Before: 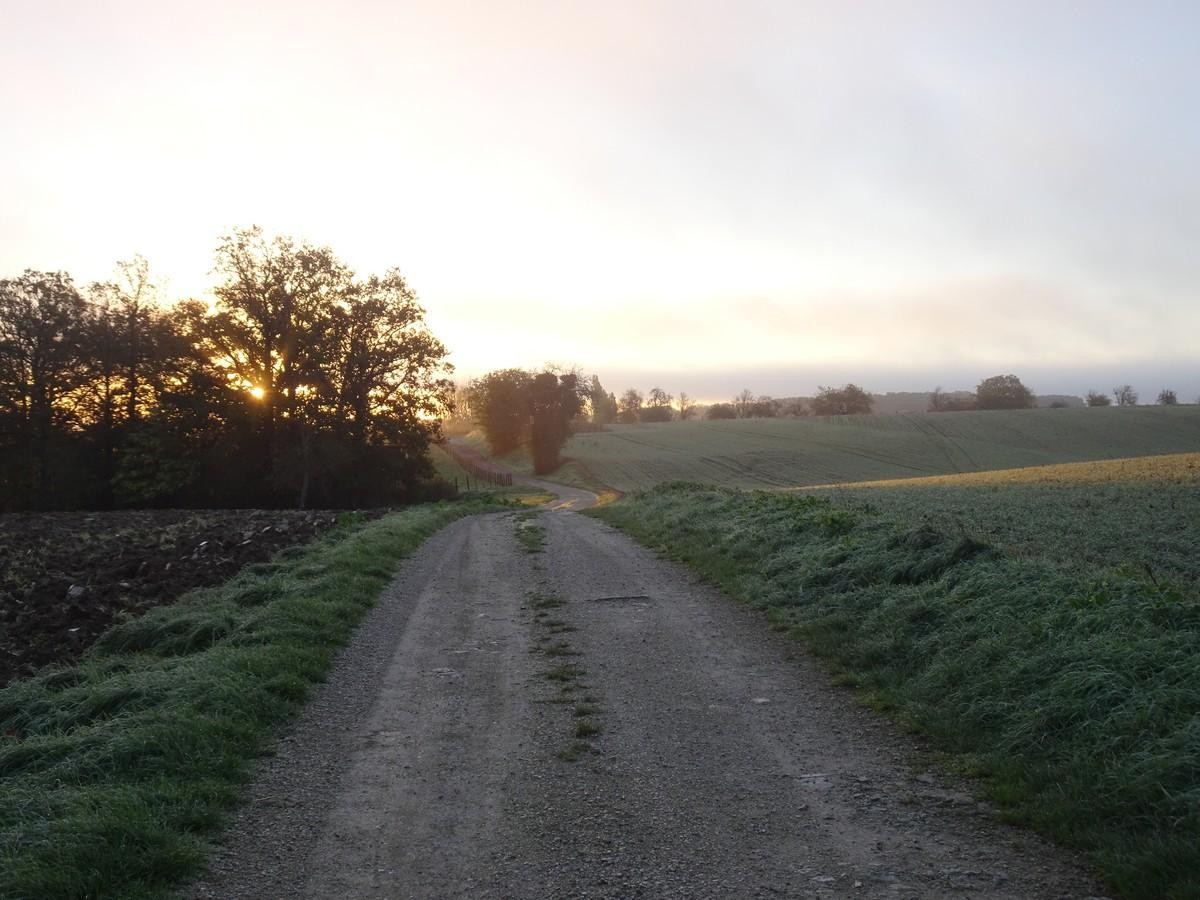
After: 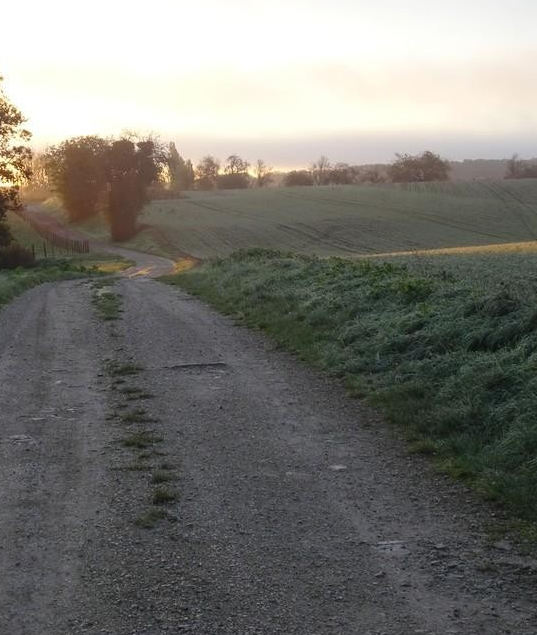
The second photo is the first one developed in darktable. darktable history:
crop: left 35.251%, top 25.989%, right 19.997%, bottom 3.354%
